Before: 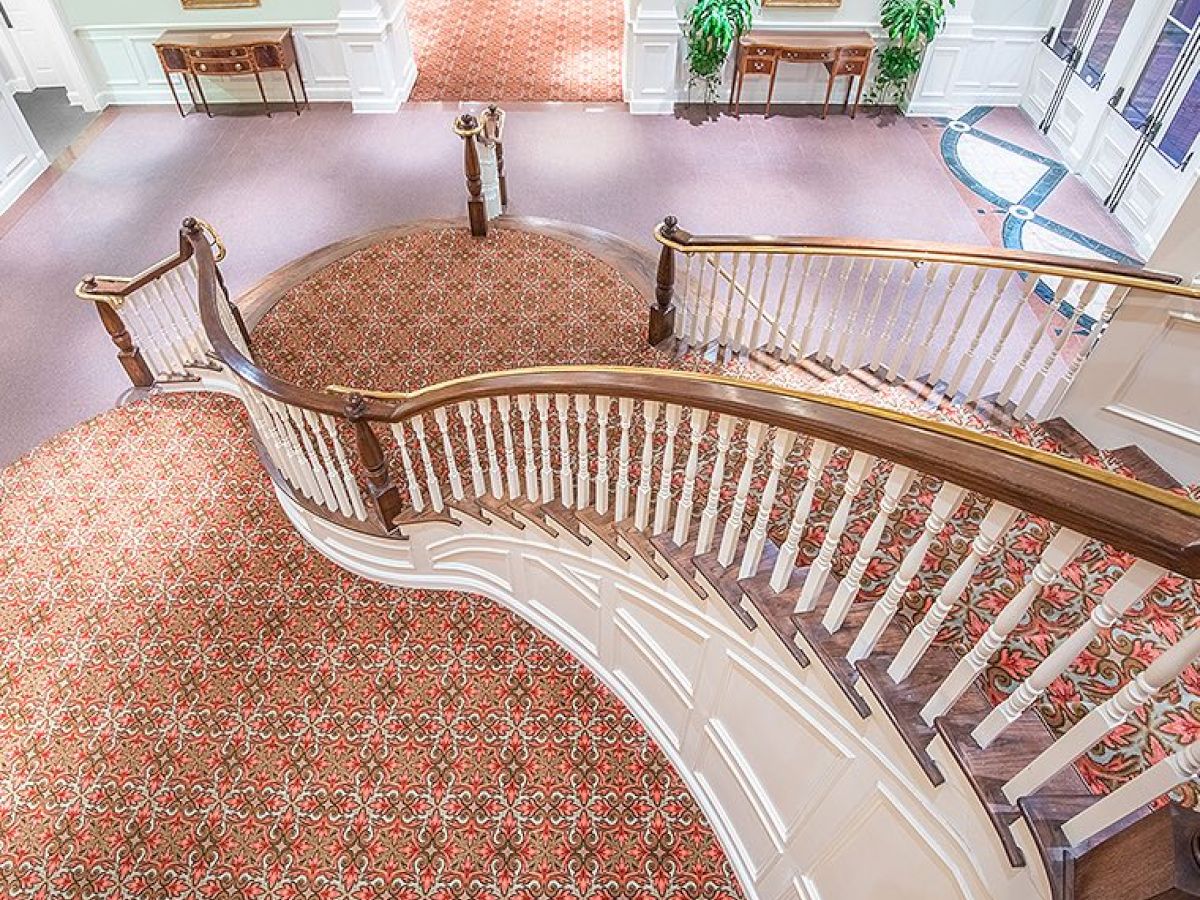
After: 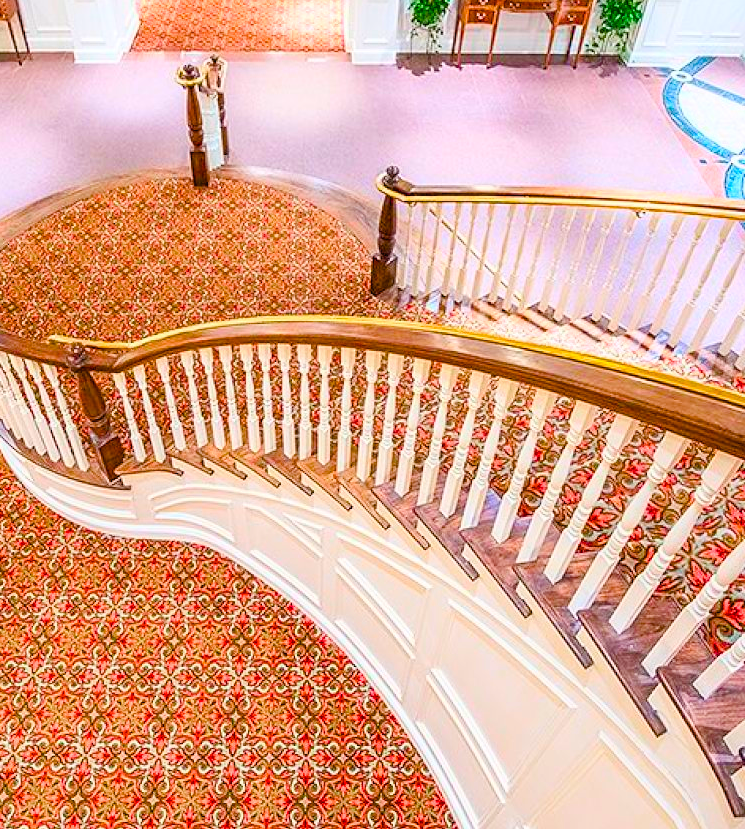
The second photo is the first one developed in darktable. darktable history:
contrast brightness saturation: contrast 0.197, brightness 0.166, saturation 0.221
crop and rotate: left 23.173%, top 5.63%, right 14.662%, bottom 2.252%
color balance rgb: linear chroma grading › global chroma 14.546%, perceptual saturation grading › global saturation 34.939%, perceptual saturation grading › highlights -25.508%, perceptual saturation grading › shadows 49.957%, global vibrance 20%
